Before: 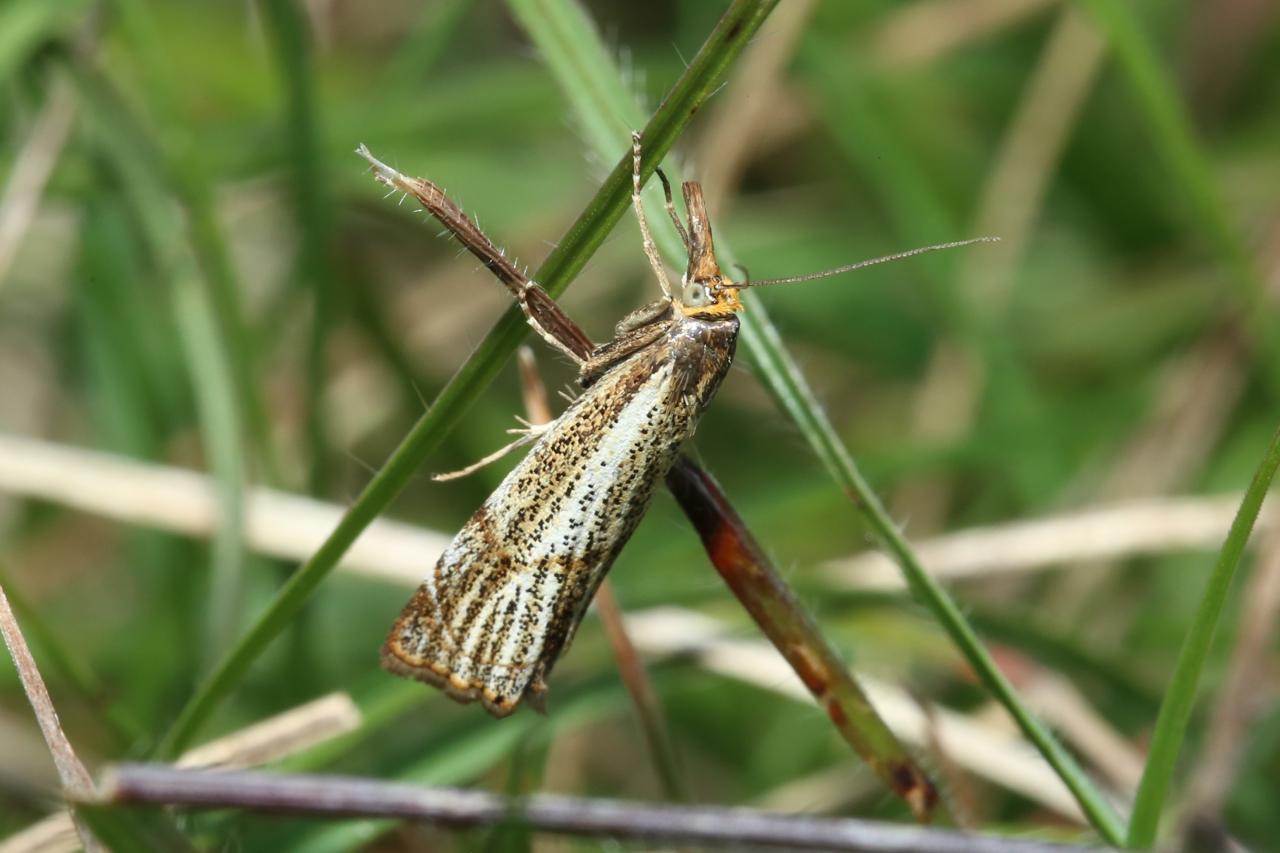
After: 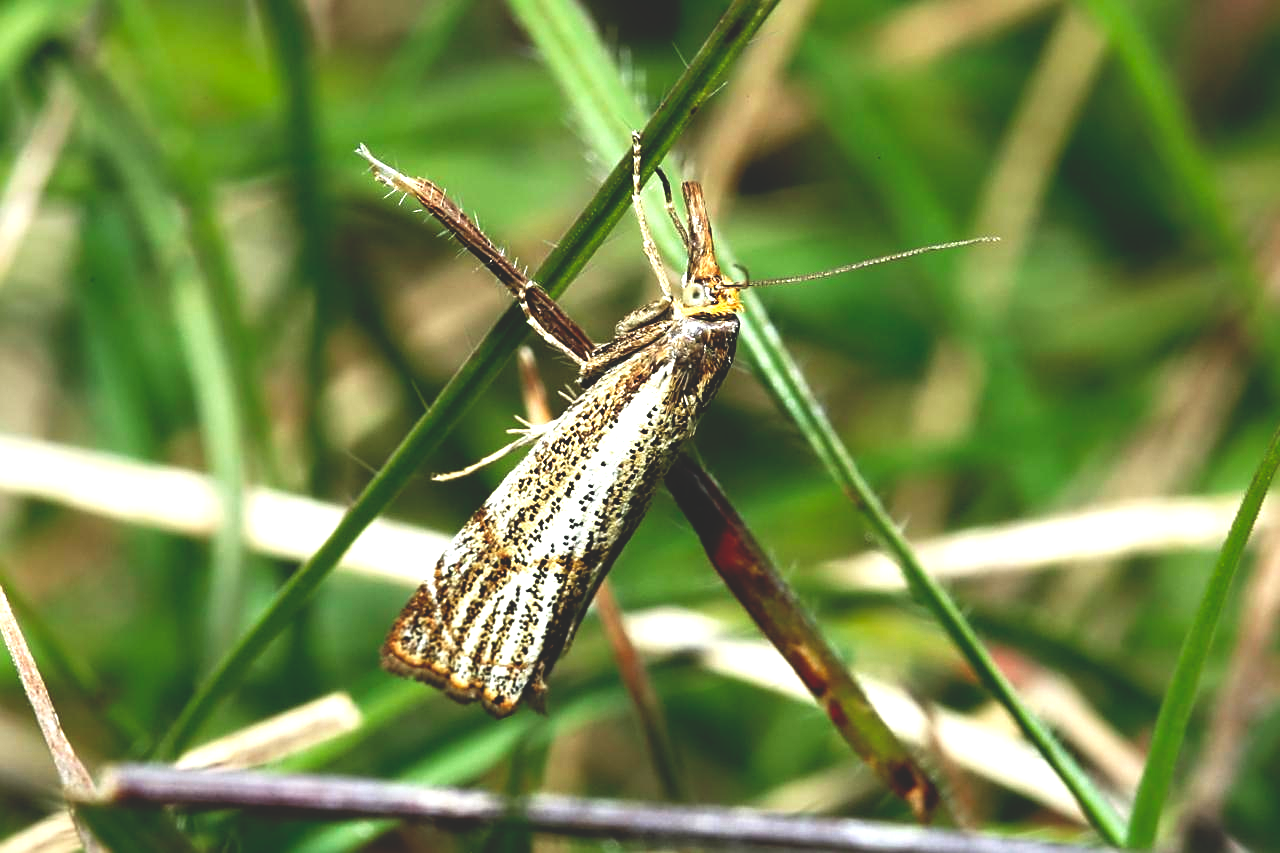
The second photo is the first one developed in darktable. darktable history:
exposure: black level correction 0, exposure 0.89 EV, compensate highlight preservation false
sharpen: on, module defaults
base curve: curves: ch0 [(0, 0.02) (0.083, 0.036) (1, 1)], preserve colors none
